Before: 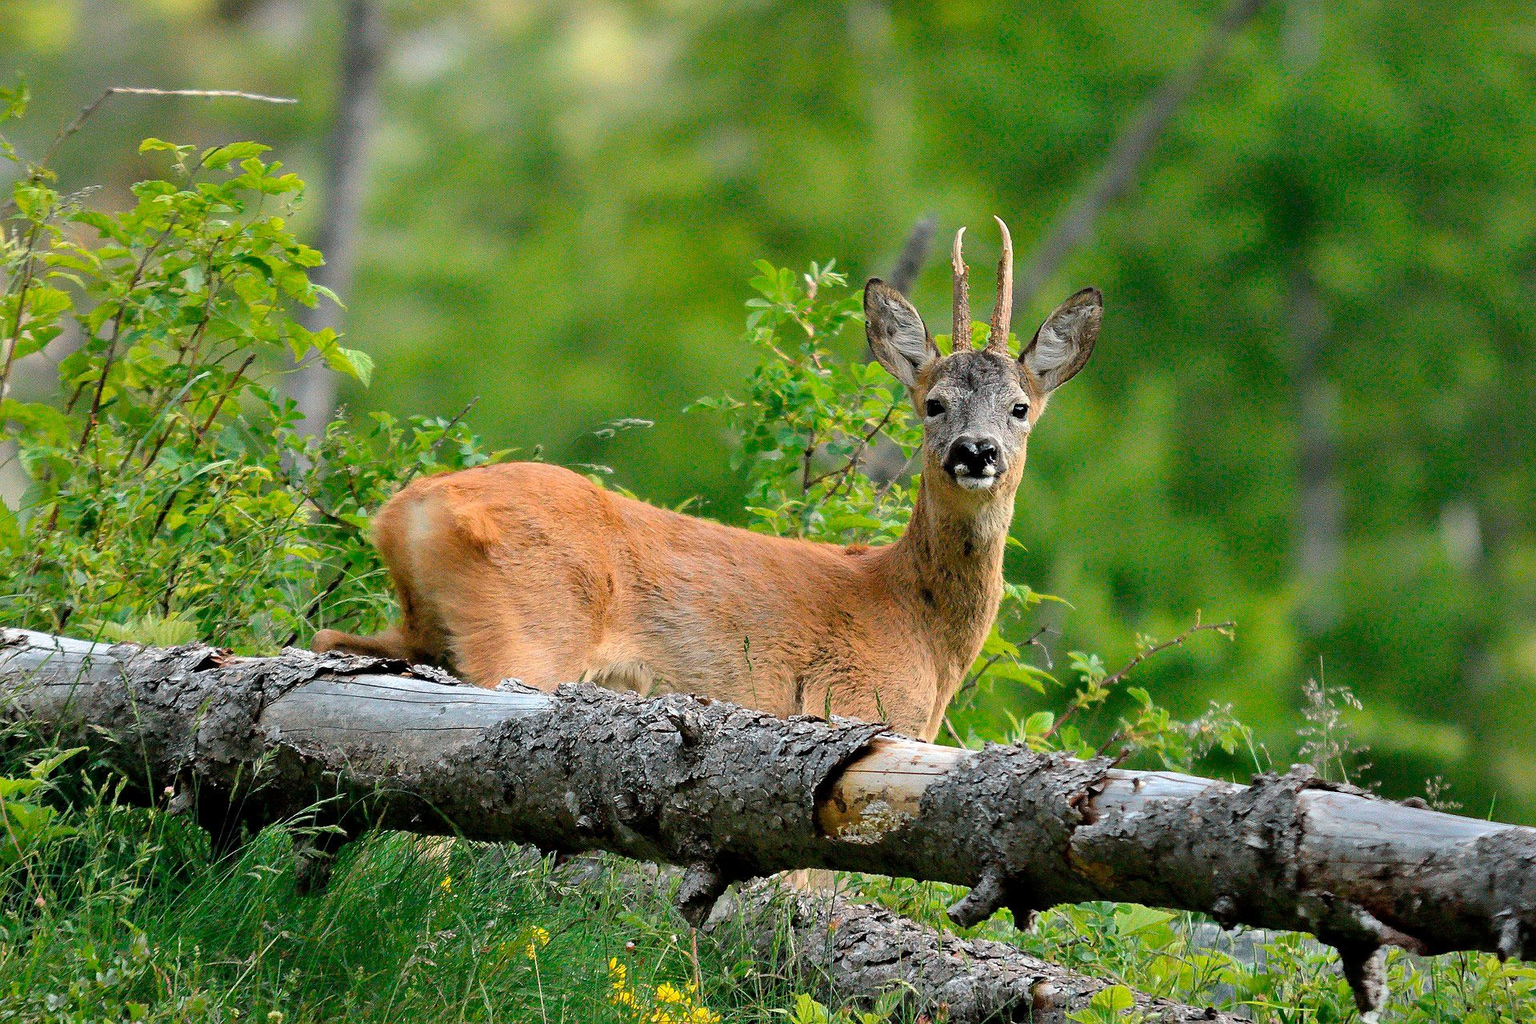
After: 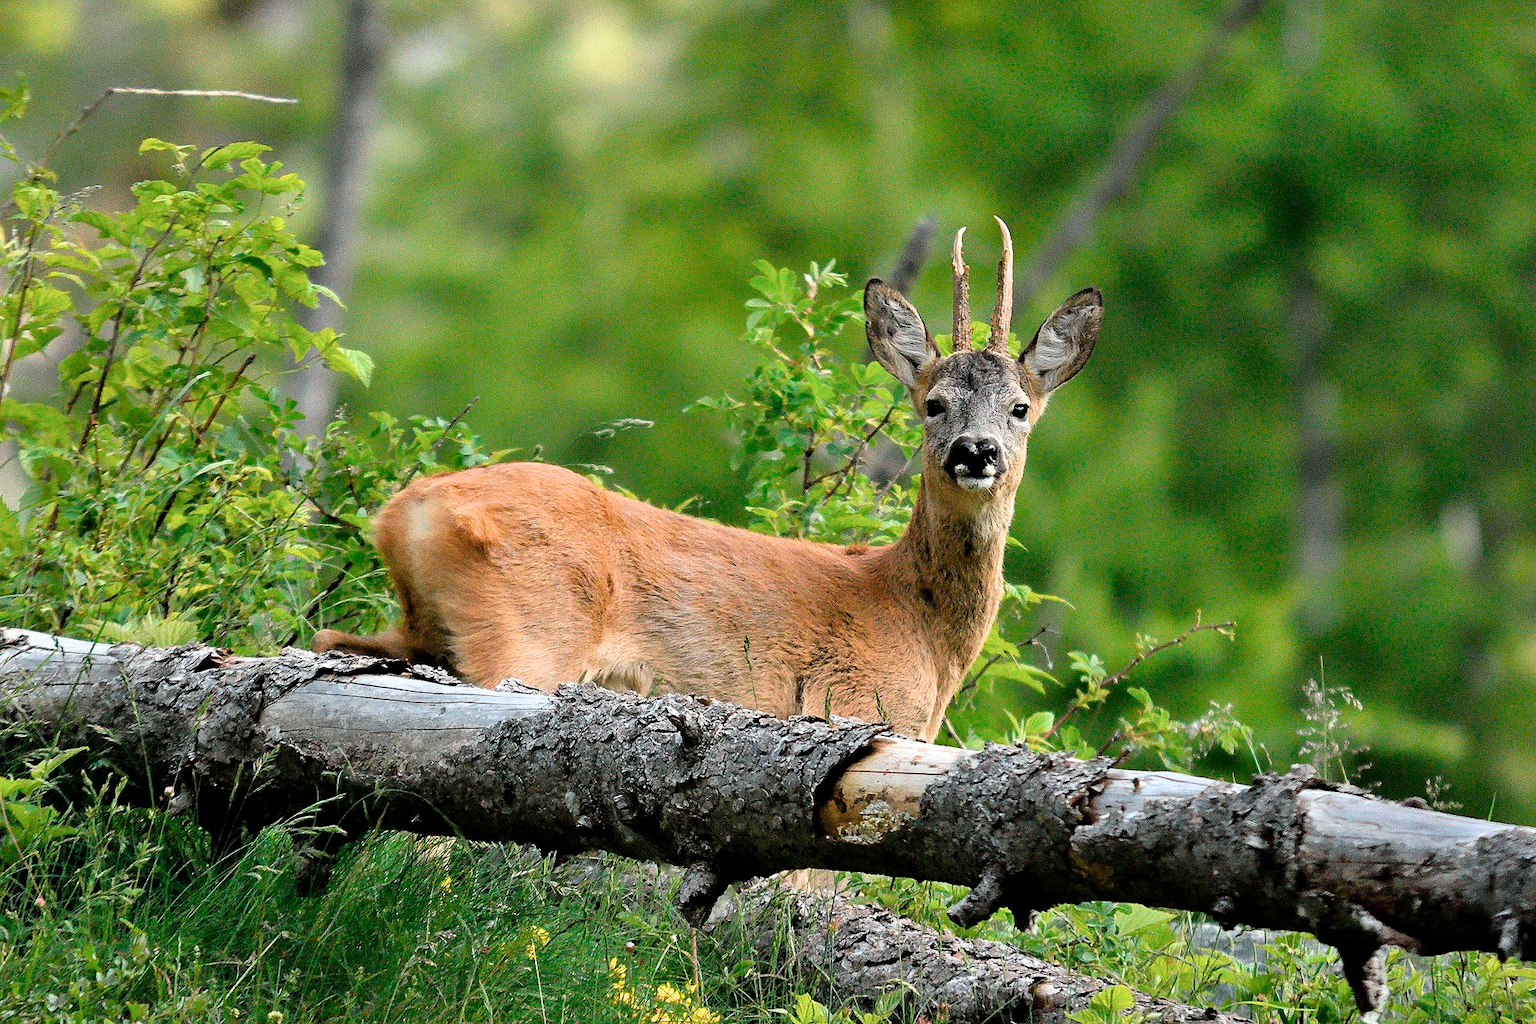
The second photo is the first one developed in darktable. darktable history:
filmic rgb: black relative exposure -8.01 EV, white relative exposure 2.45 EV, hardness 6.33
